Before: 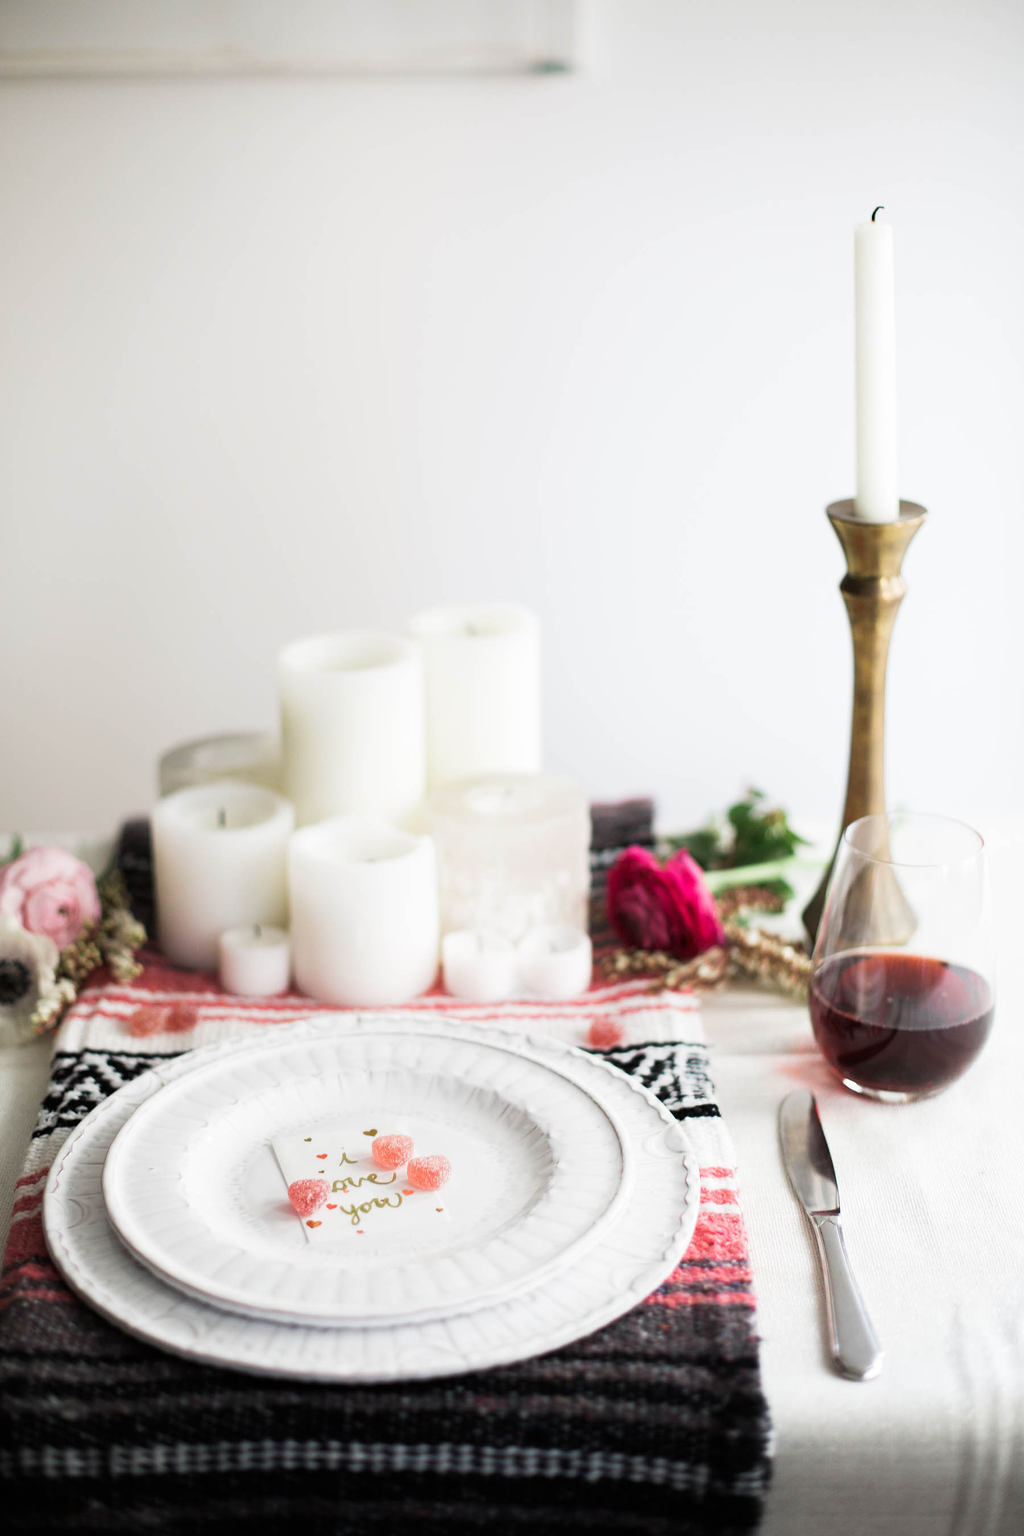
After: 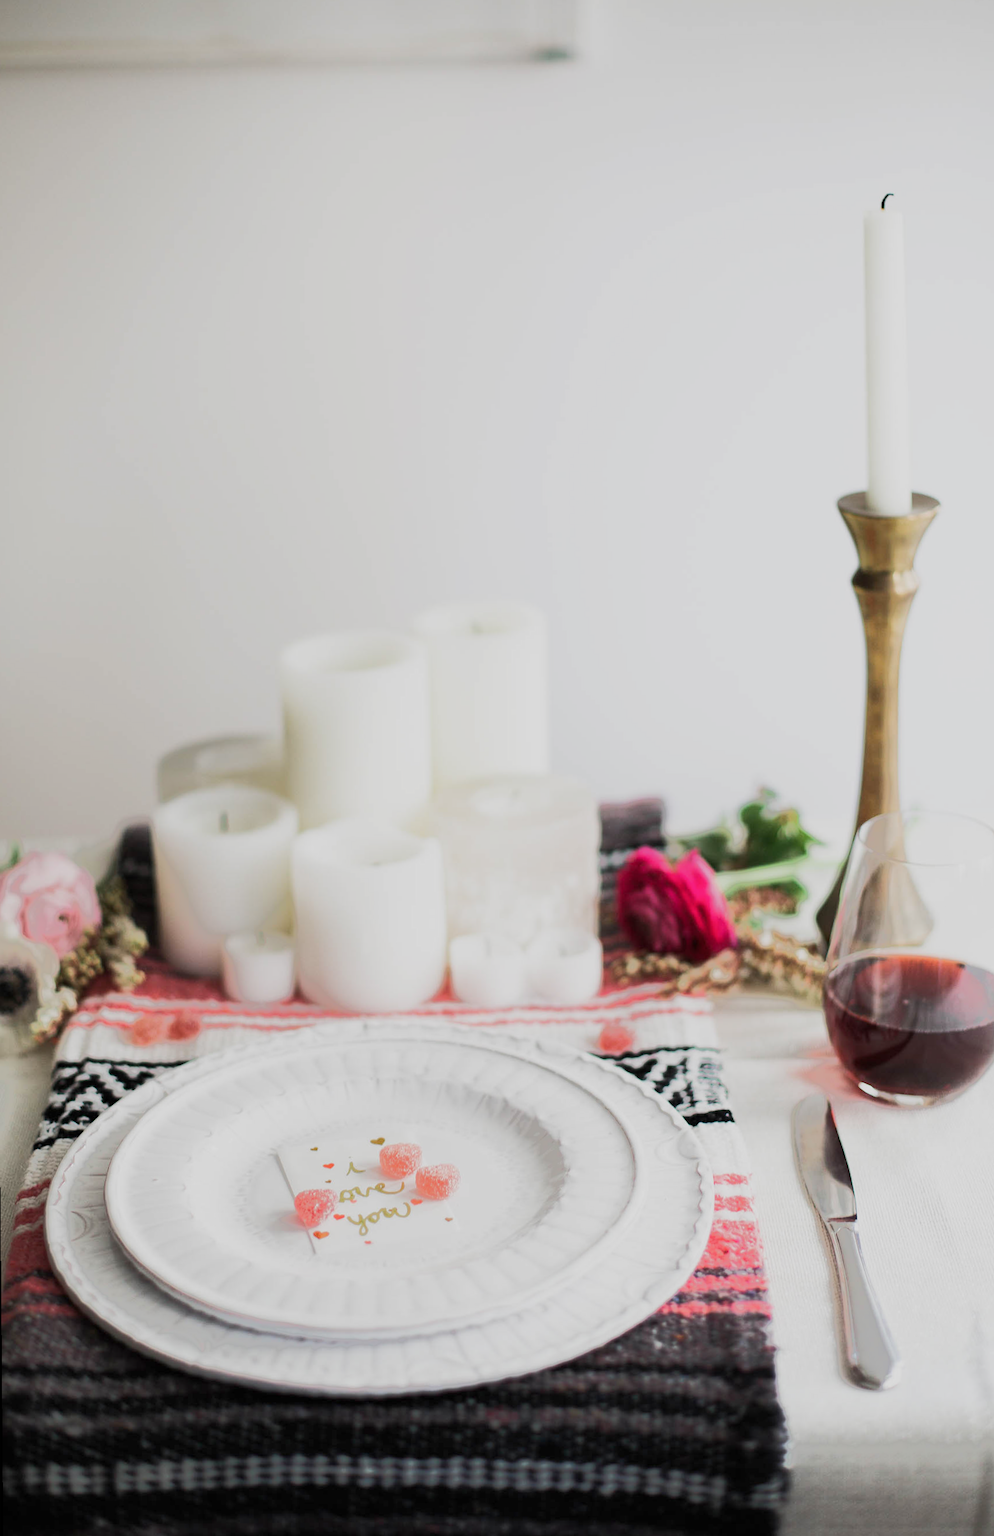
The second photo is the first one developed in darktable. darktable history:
crop: right 4.126%, bottom 0.031%
rotate and perspective: rotation -0.45°, automatic cropping original format, crop left 0.008, crop right 0.992, crop top 0.012, crop bottom 0.988
exposure: exposure 0.2 EV, compensate highlight preservation false
sigmoid: contrast 1.22, skew 0.65
tone equalizer: -7 EV -0.63 EV, -6 EV 1 EV, -5 EV -0.45 EV, -4 EV 0.43 EV, -3 EV 0.41 EV, -2 EV 0.15 EV, -1 EV -0.15 EV, +0 EV -0.39 EV, smoothing diameter 25%, edges refinement/feathering 10, preserve details guided filter
